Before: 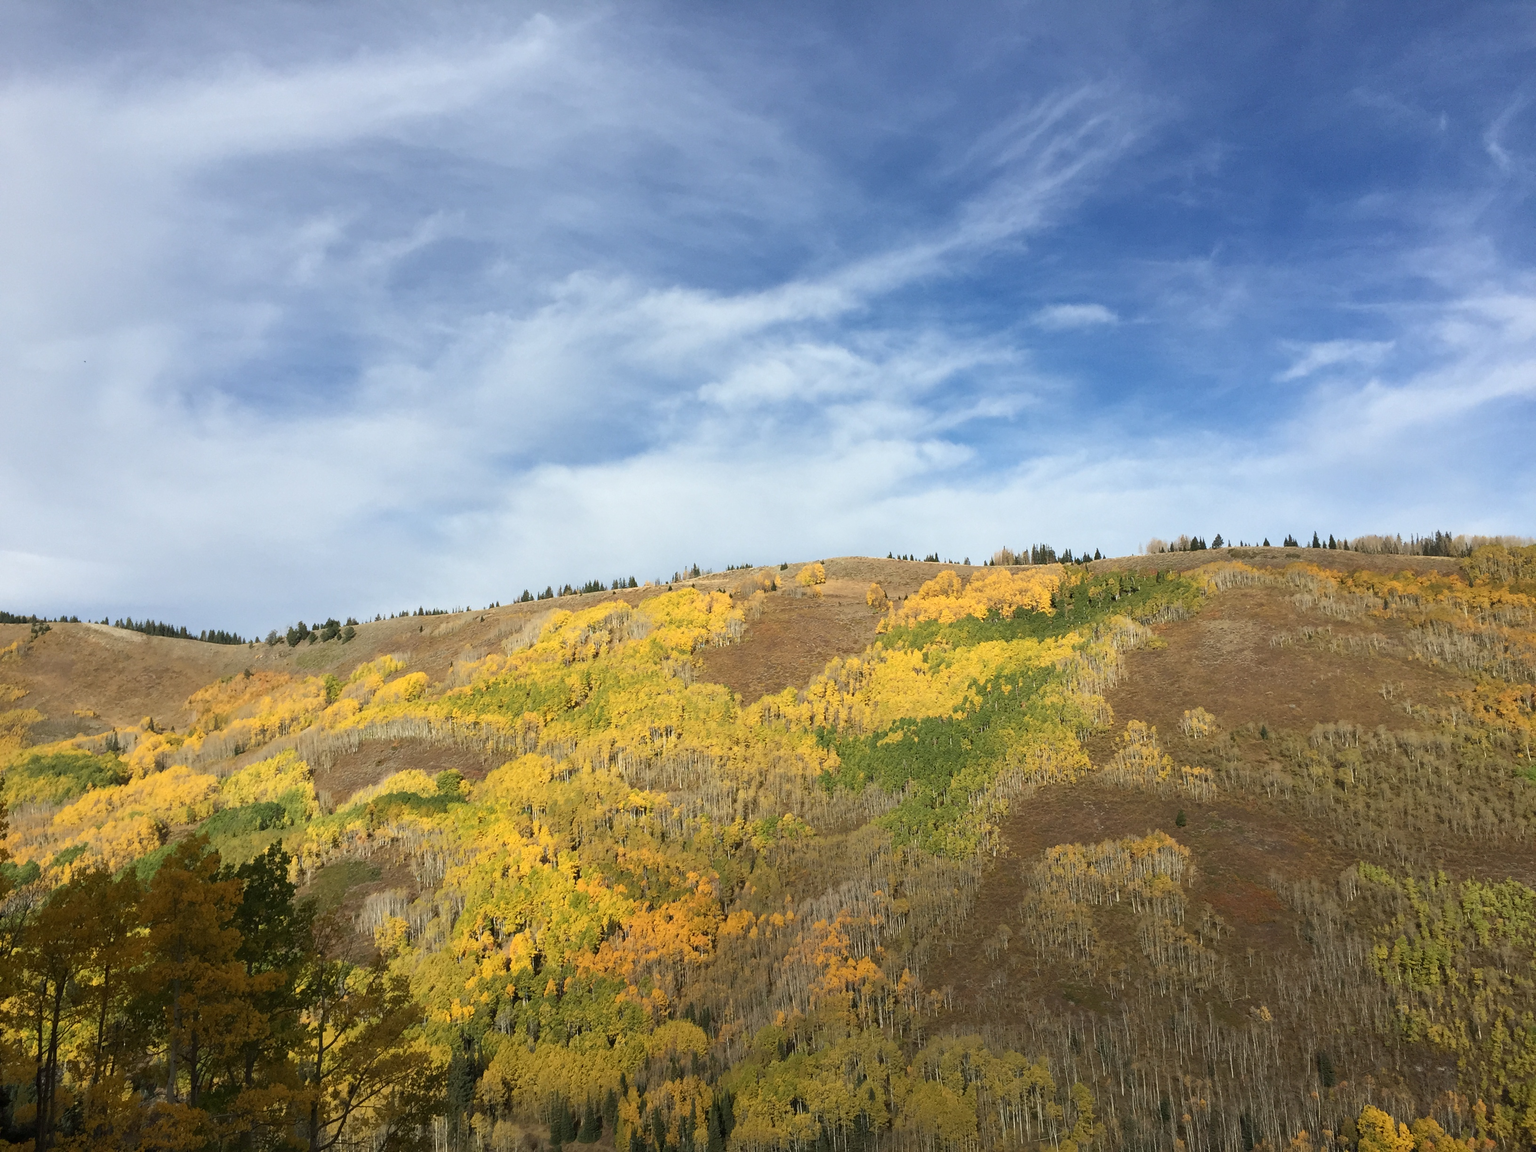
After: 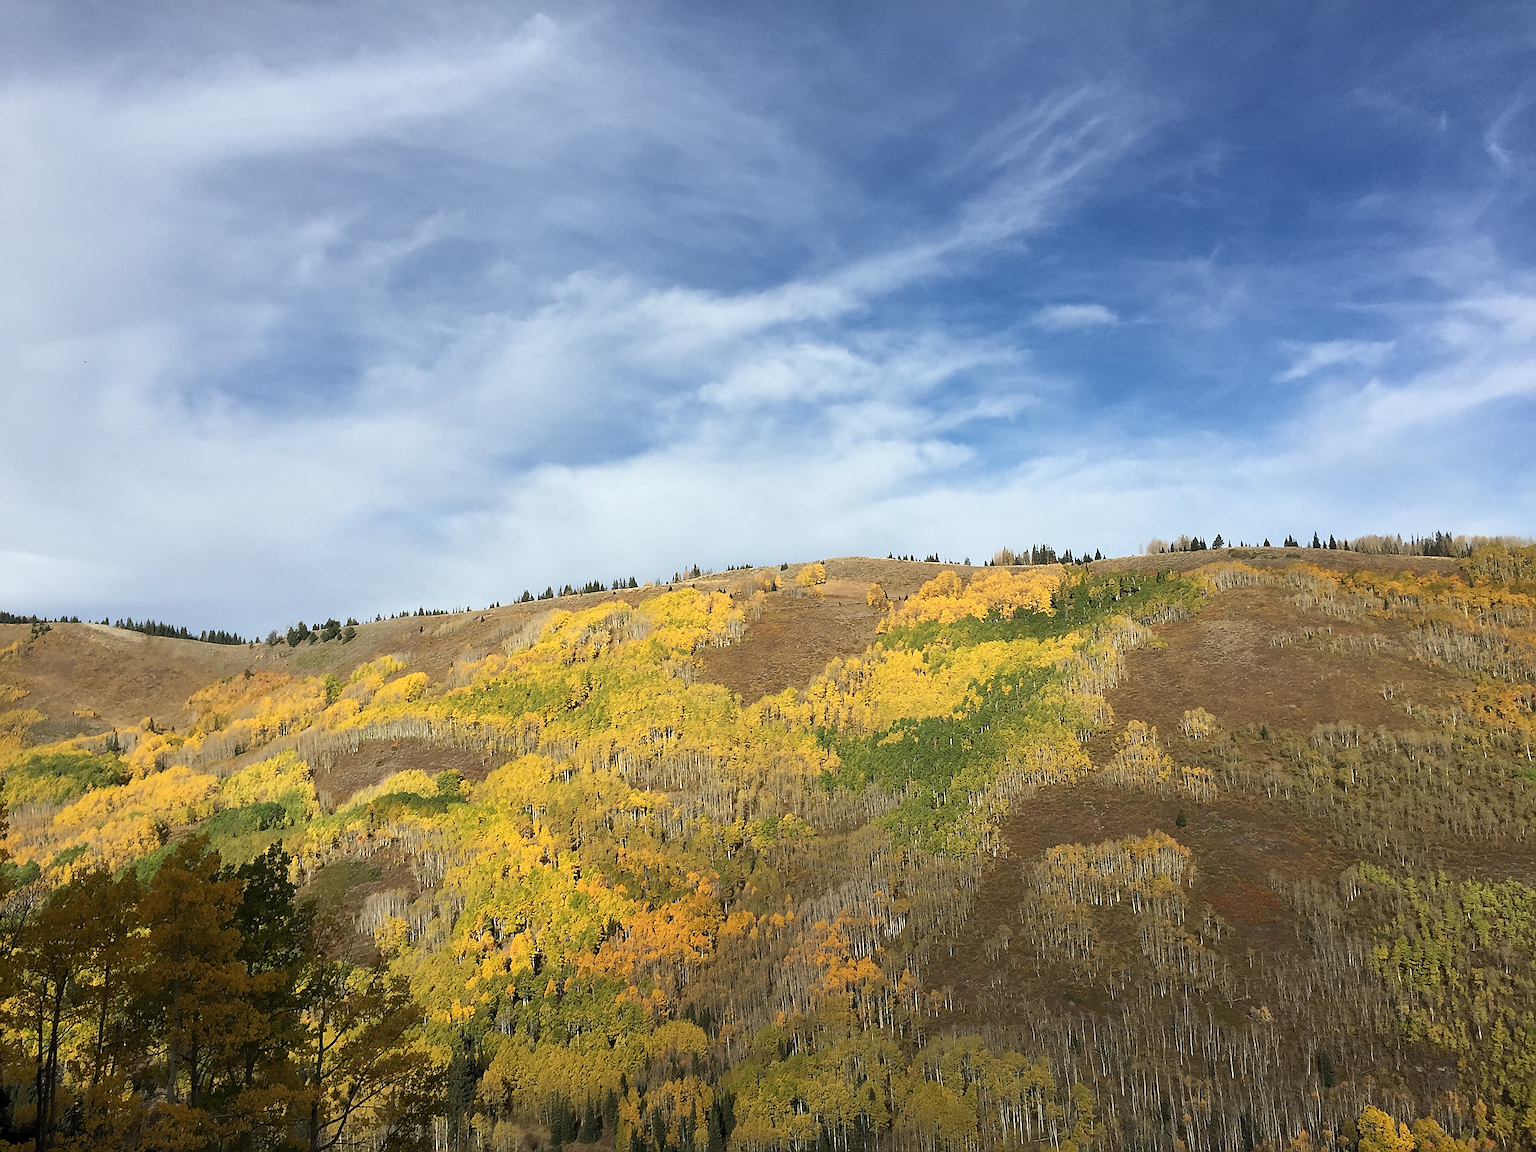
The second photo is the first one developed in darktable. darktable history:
levels: white 99.89%, levels [0.026, 0.507, 0.987]
sharpen: radius 1.4, amount 1.248, threshold 0.697
